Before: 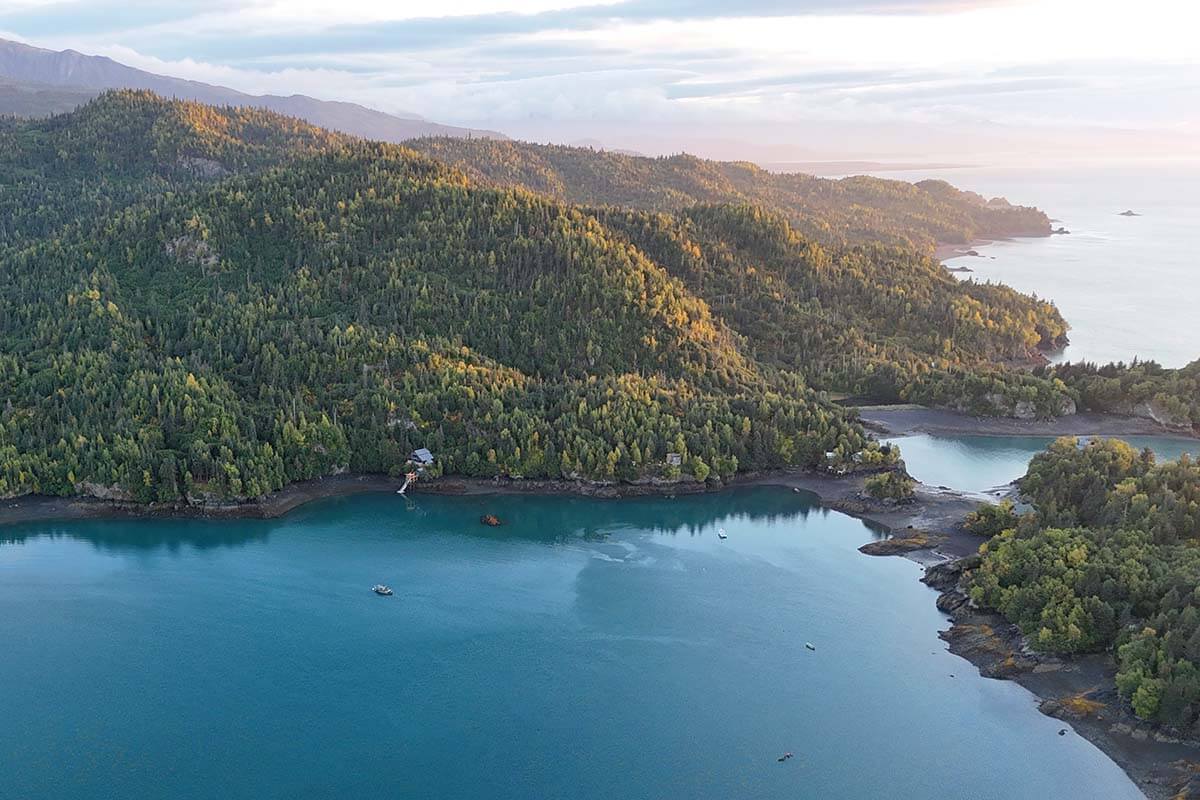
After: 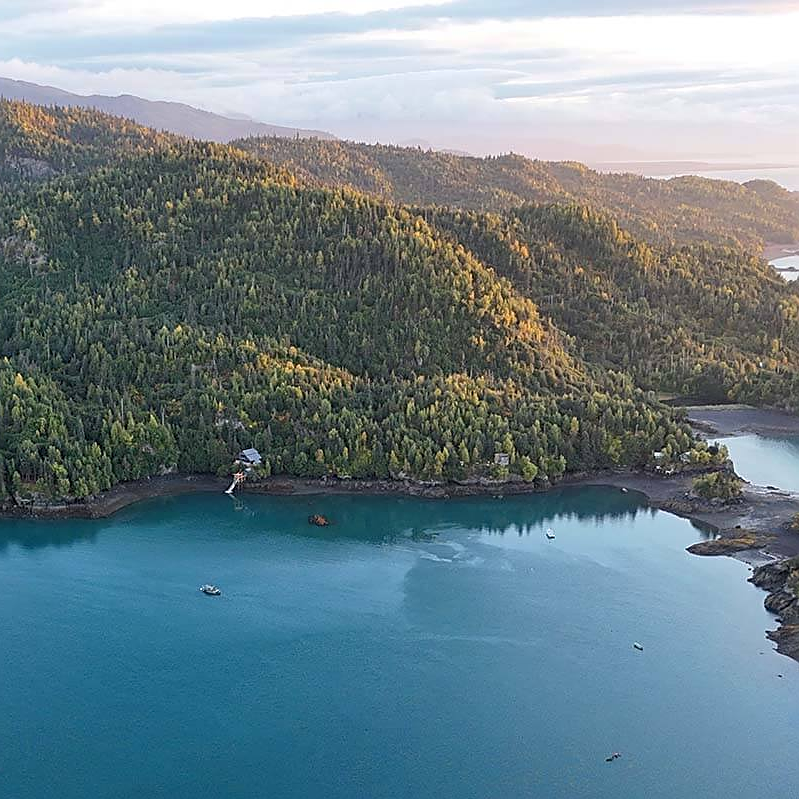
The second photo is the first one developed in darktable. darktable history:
sharpen: on, module defaults
crop and rotate: left 14.375%, right 18.974%
